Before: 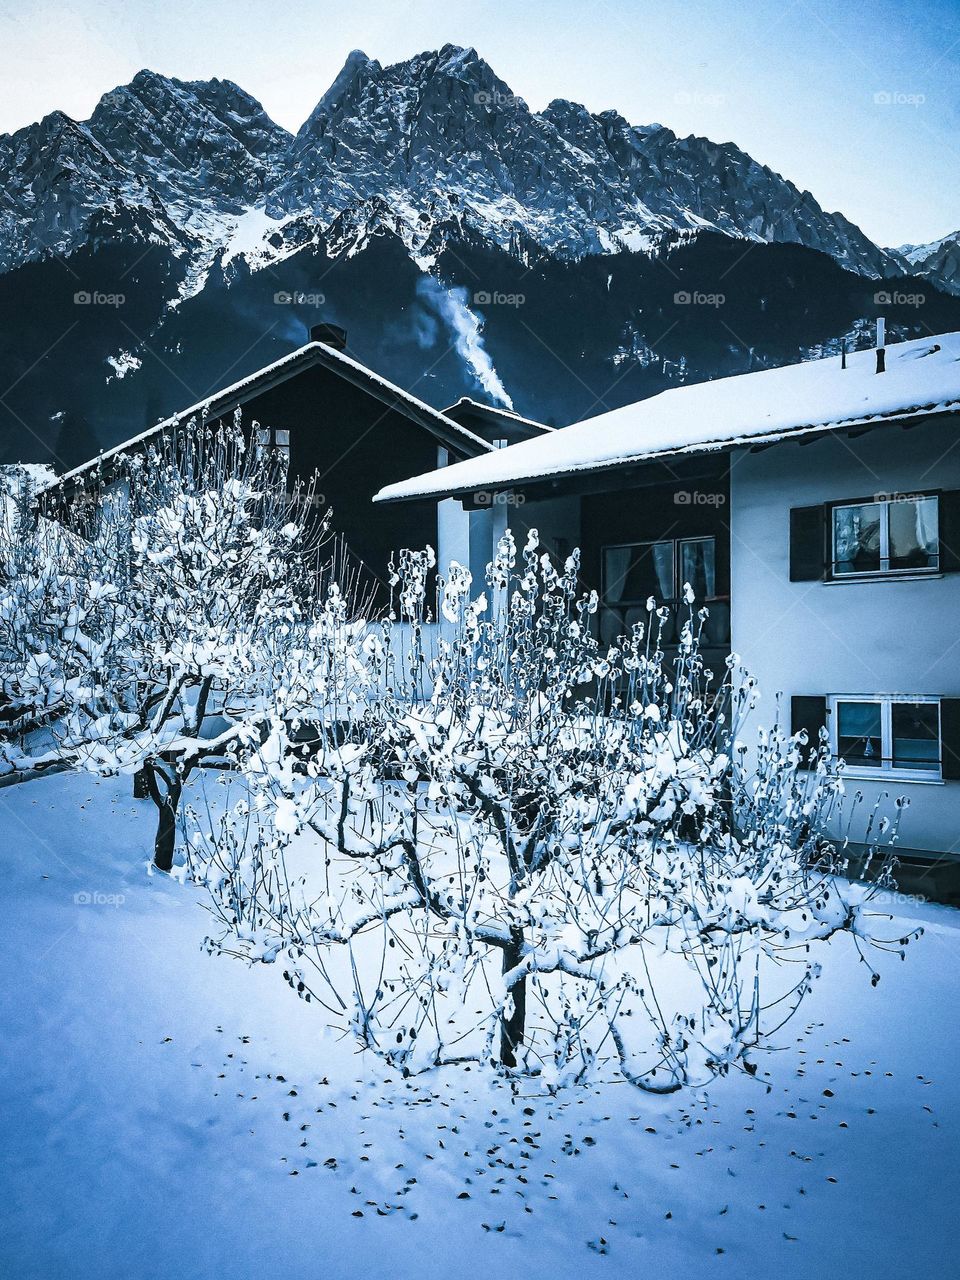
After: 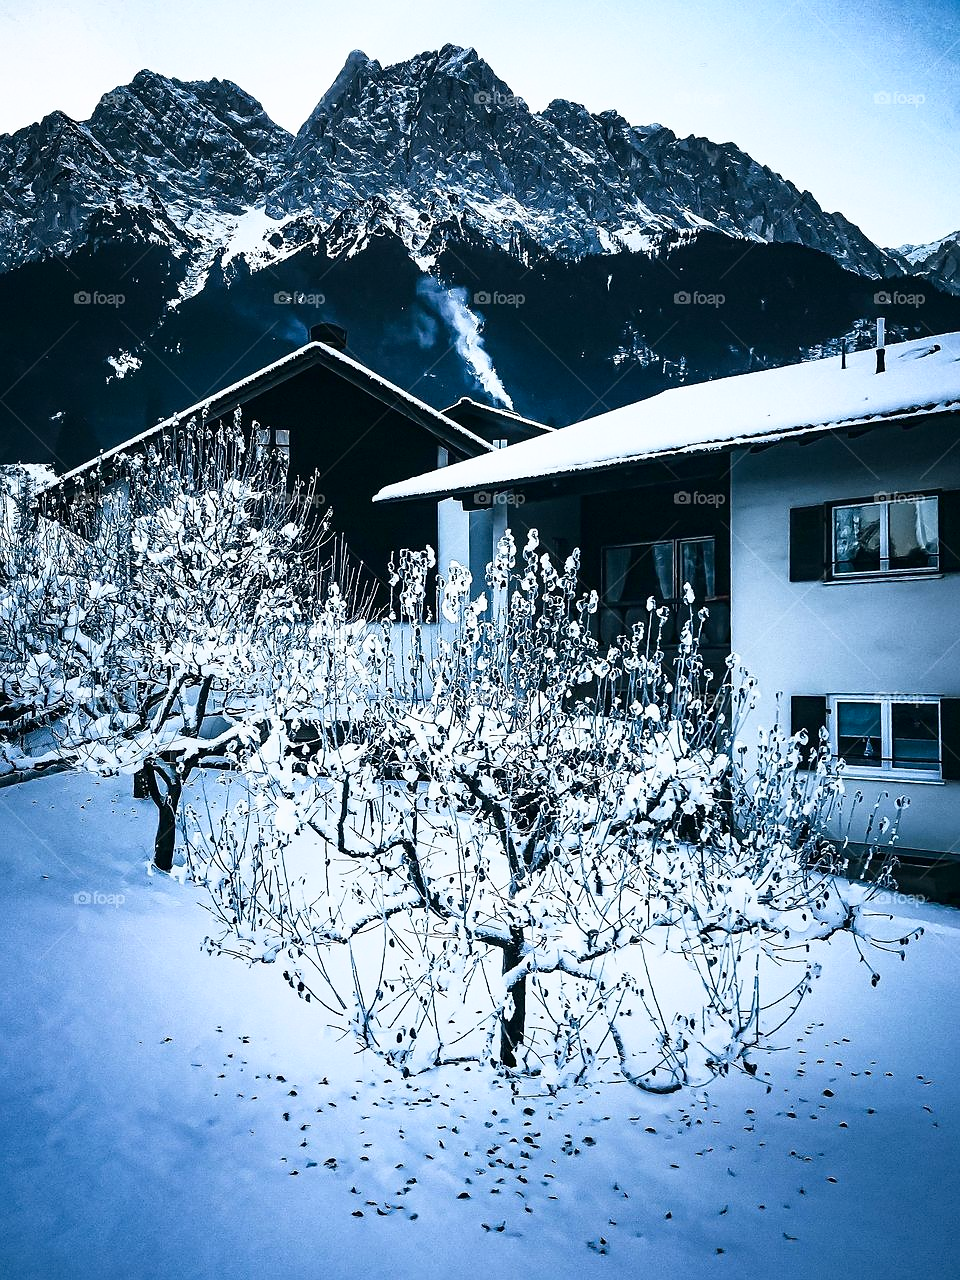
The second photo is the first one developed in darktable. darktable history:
color correction: highlights a* 0.023, highlights b* -0.461
sharpen: radius 1.01
shadows and highlights: shadows -63.98, white point adjustment -5.12, highlights 60.55
